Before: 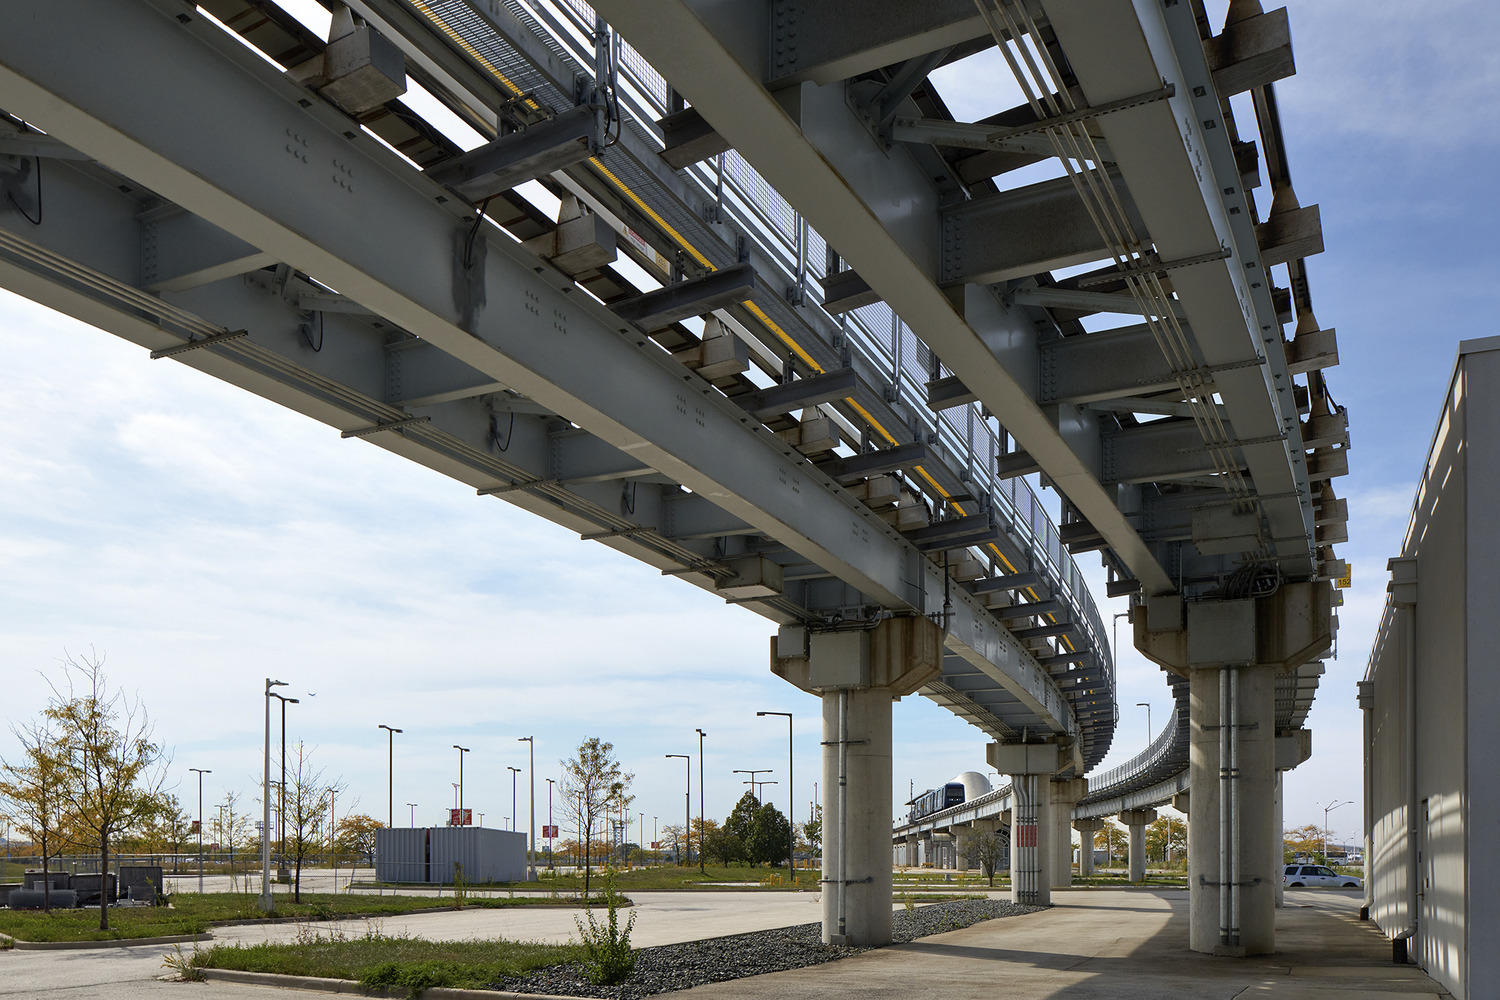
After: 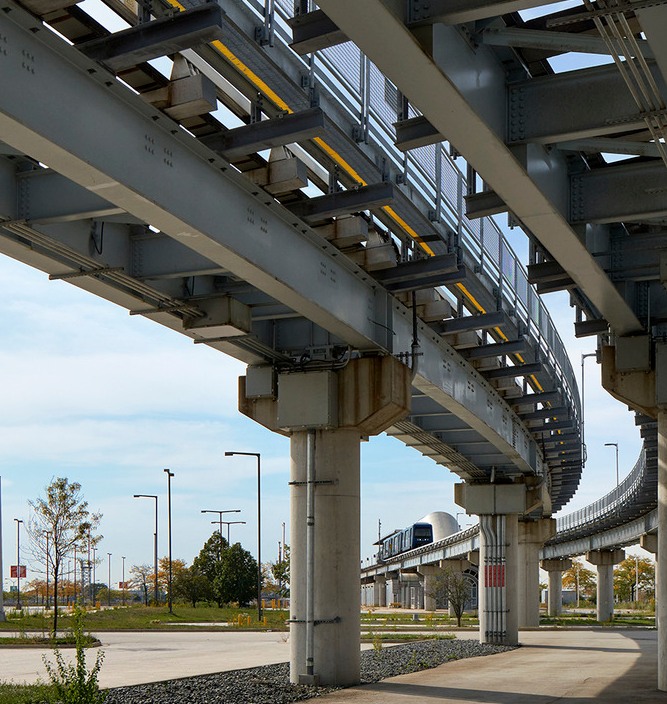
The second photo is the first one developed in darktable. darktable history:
crop: left 35.523%, top 26.048%, right 19.949%, bottom 3.457%
